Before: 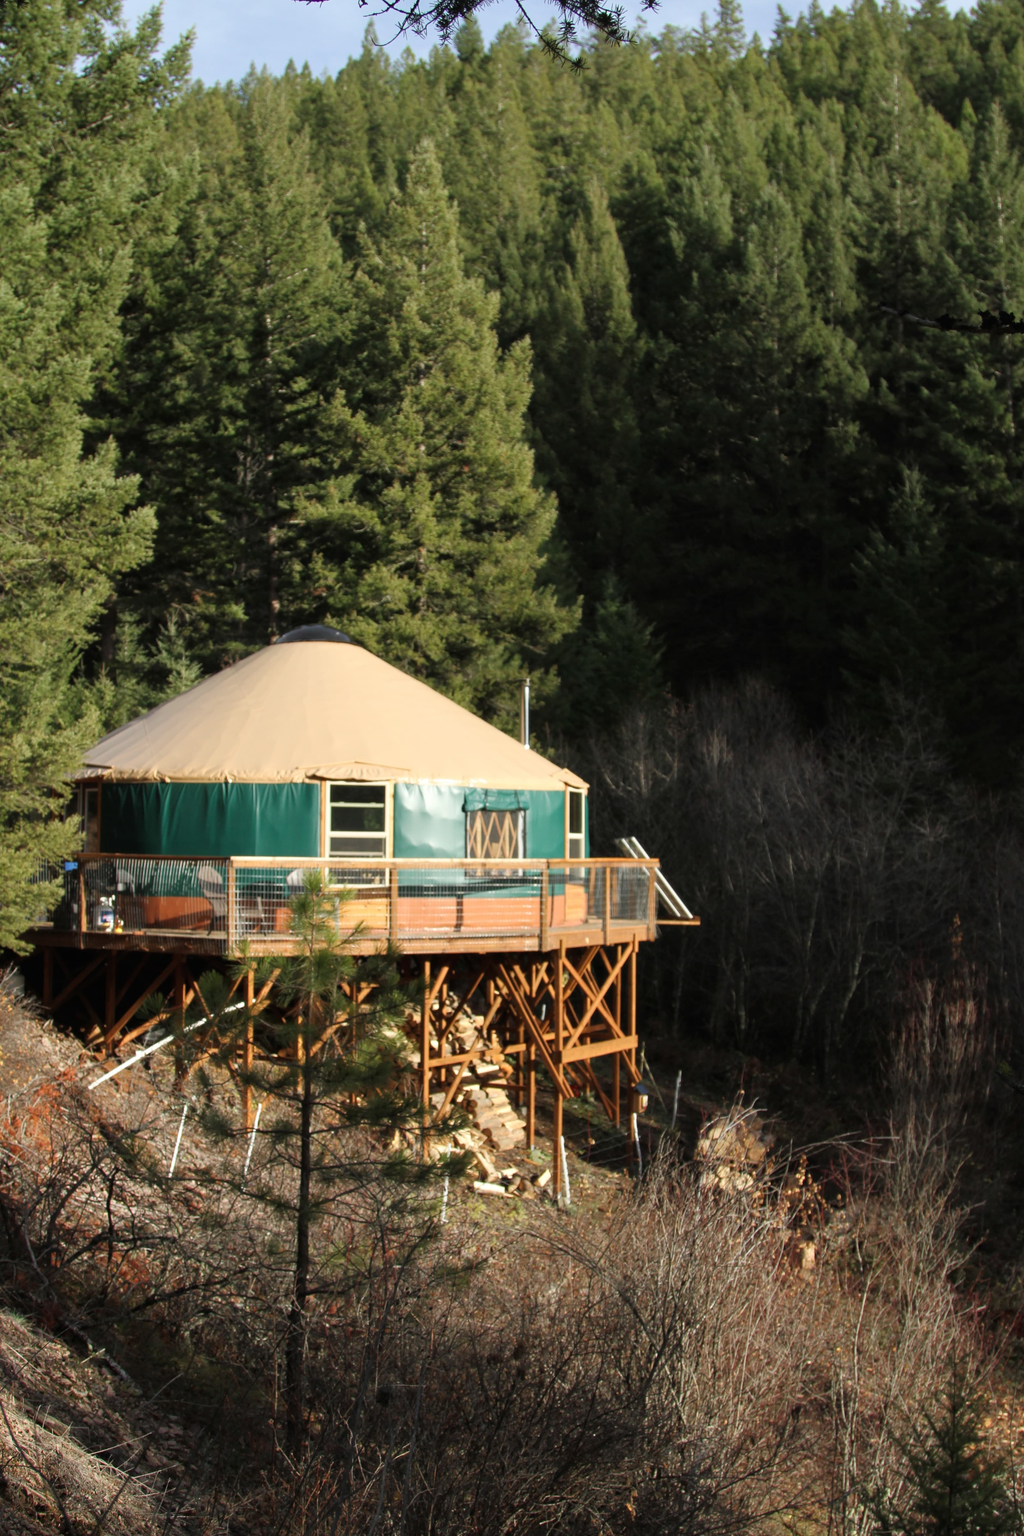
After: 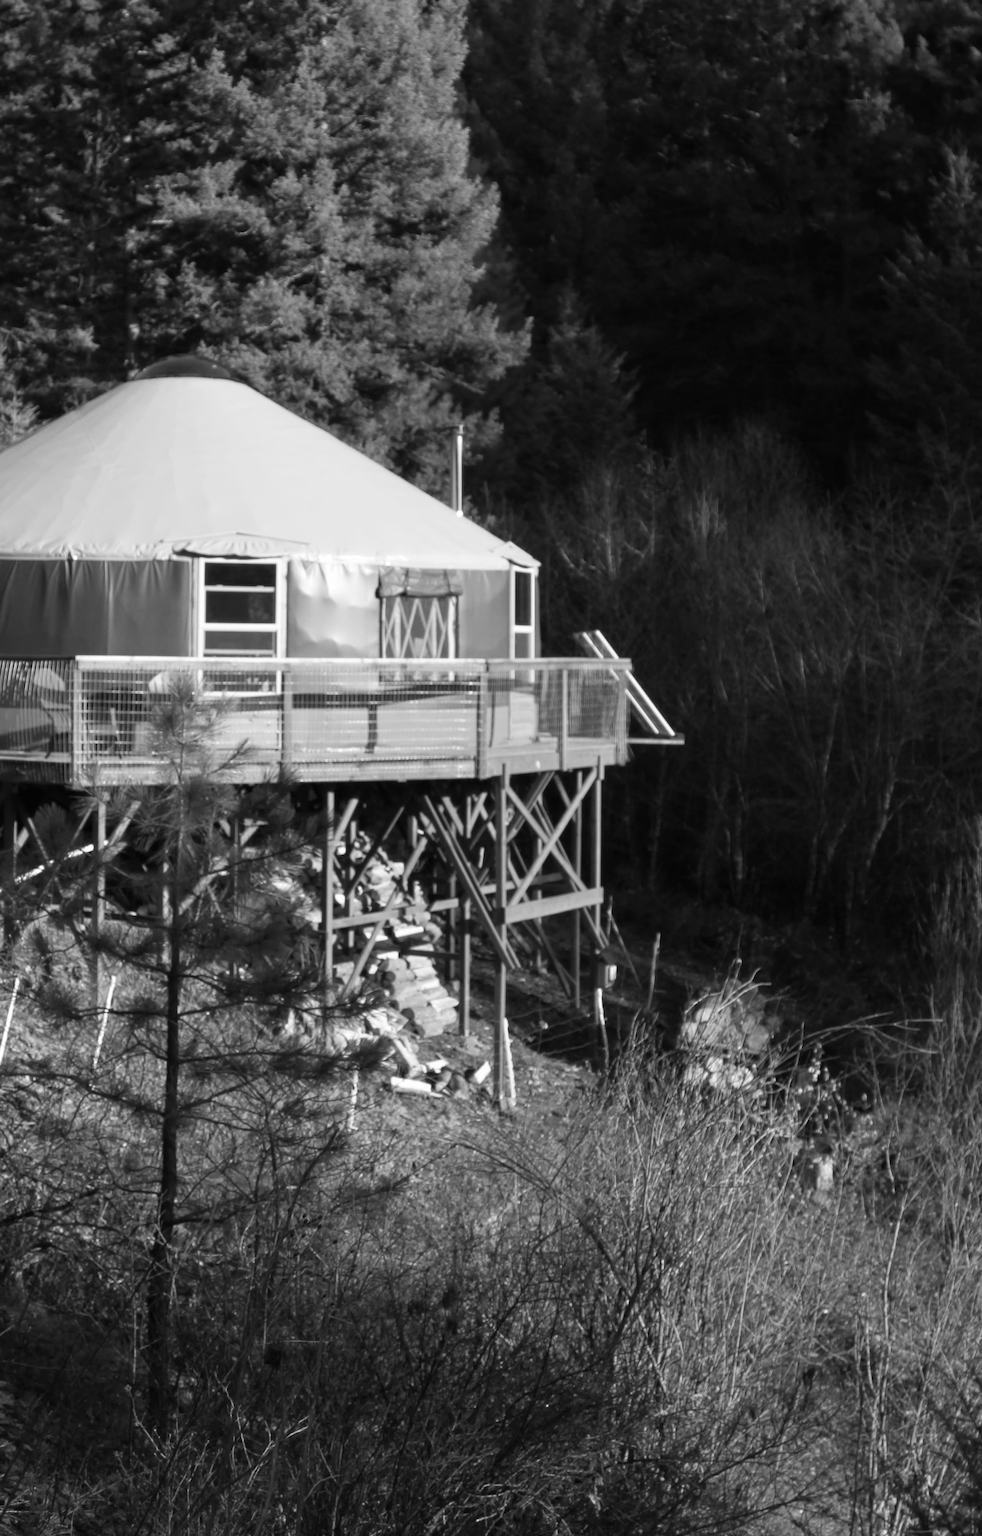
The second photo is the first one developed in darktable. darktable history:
monochrome: on, module defaults
crop: left 16.871%, top 22.857%, right 9.116%
